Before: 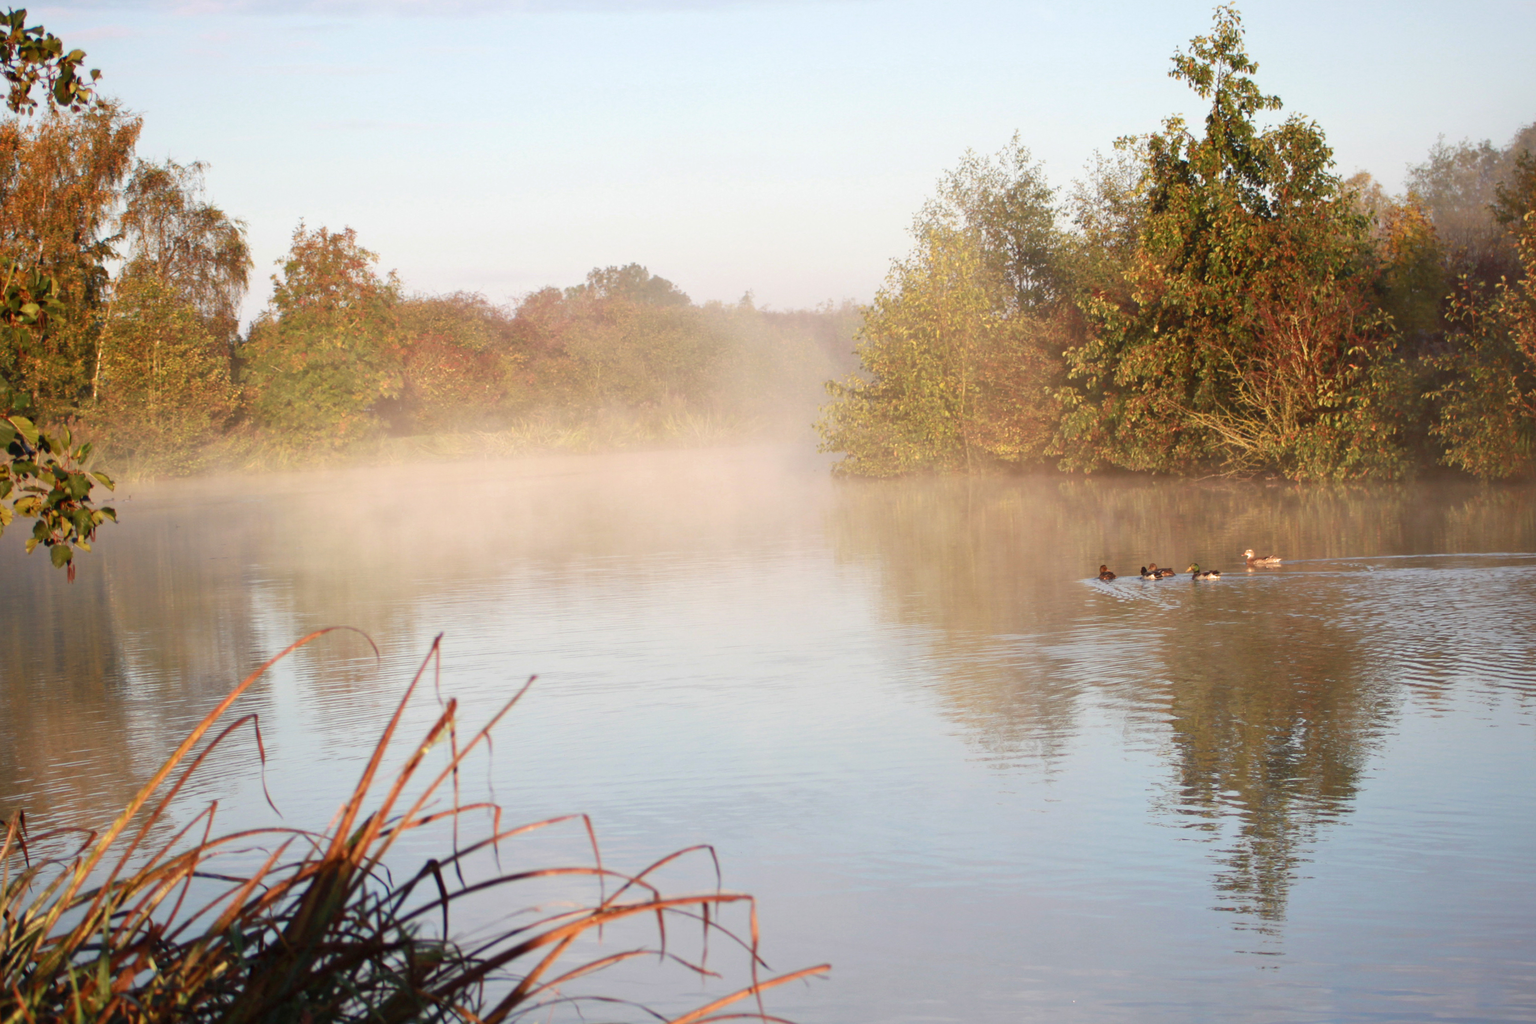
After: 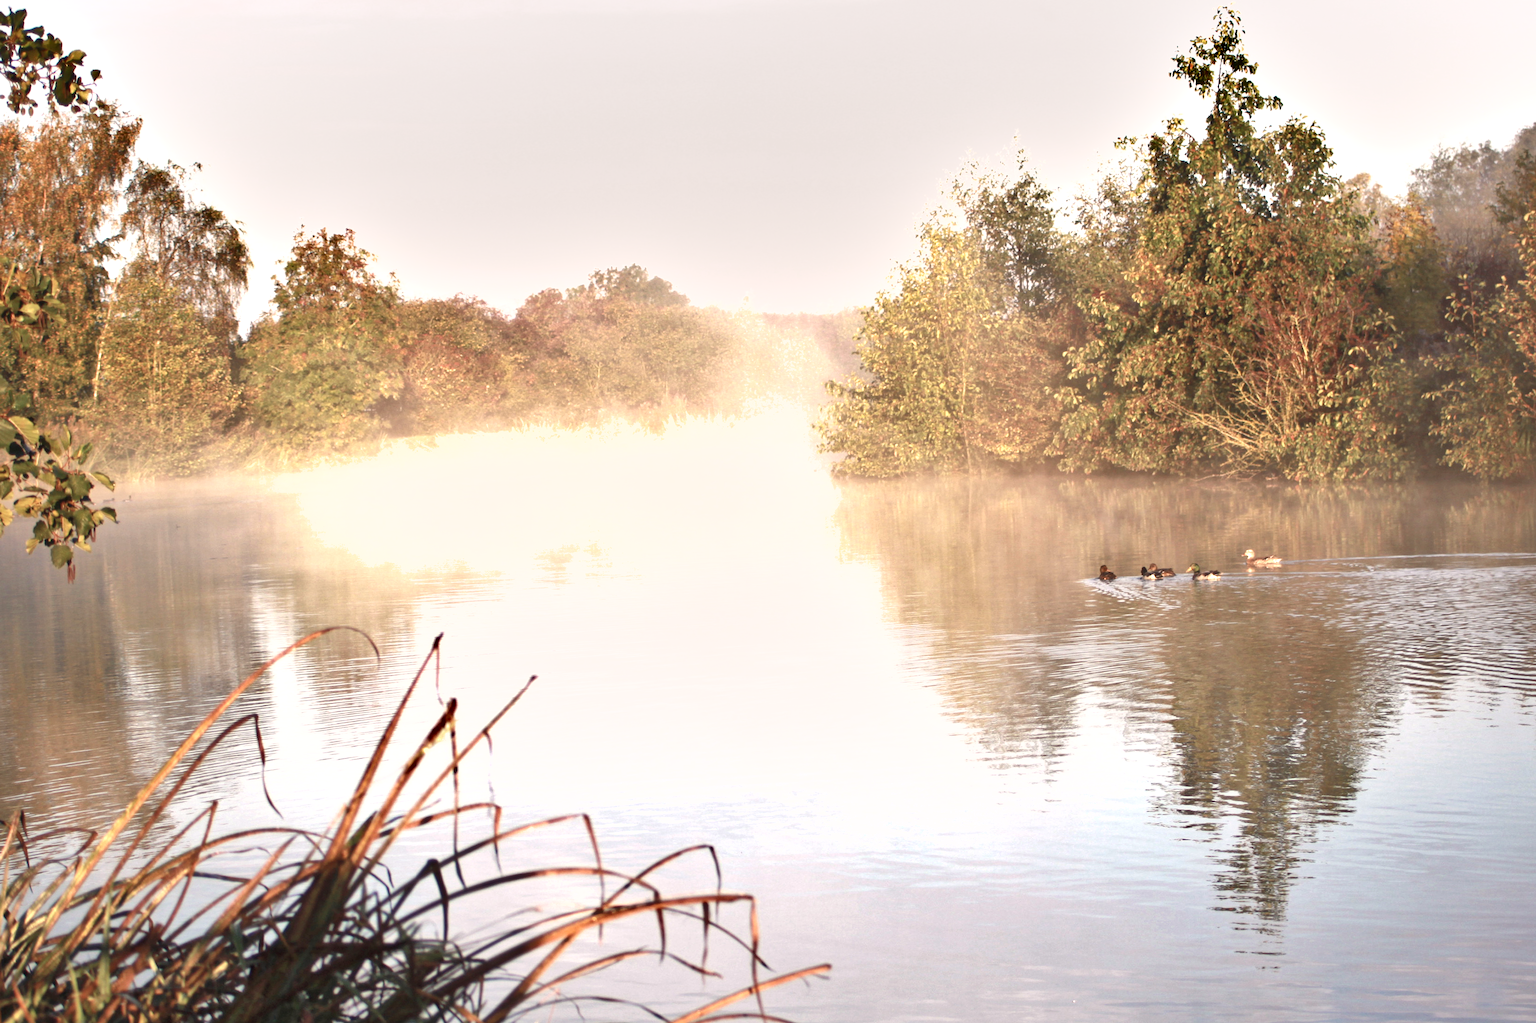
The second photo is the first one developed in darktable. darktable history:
color correction: highlights a* 5.59, highlights b* 5.24, saturation 0.68
exposure: black level correction 0, exposure 0.9 EV, compensate highlight preservation false
shadows and highlights: soften with gaussian
tone equalizer: on, module defaults
